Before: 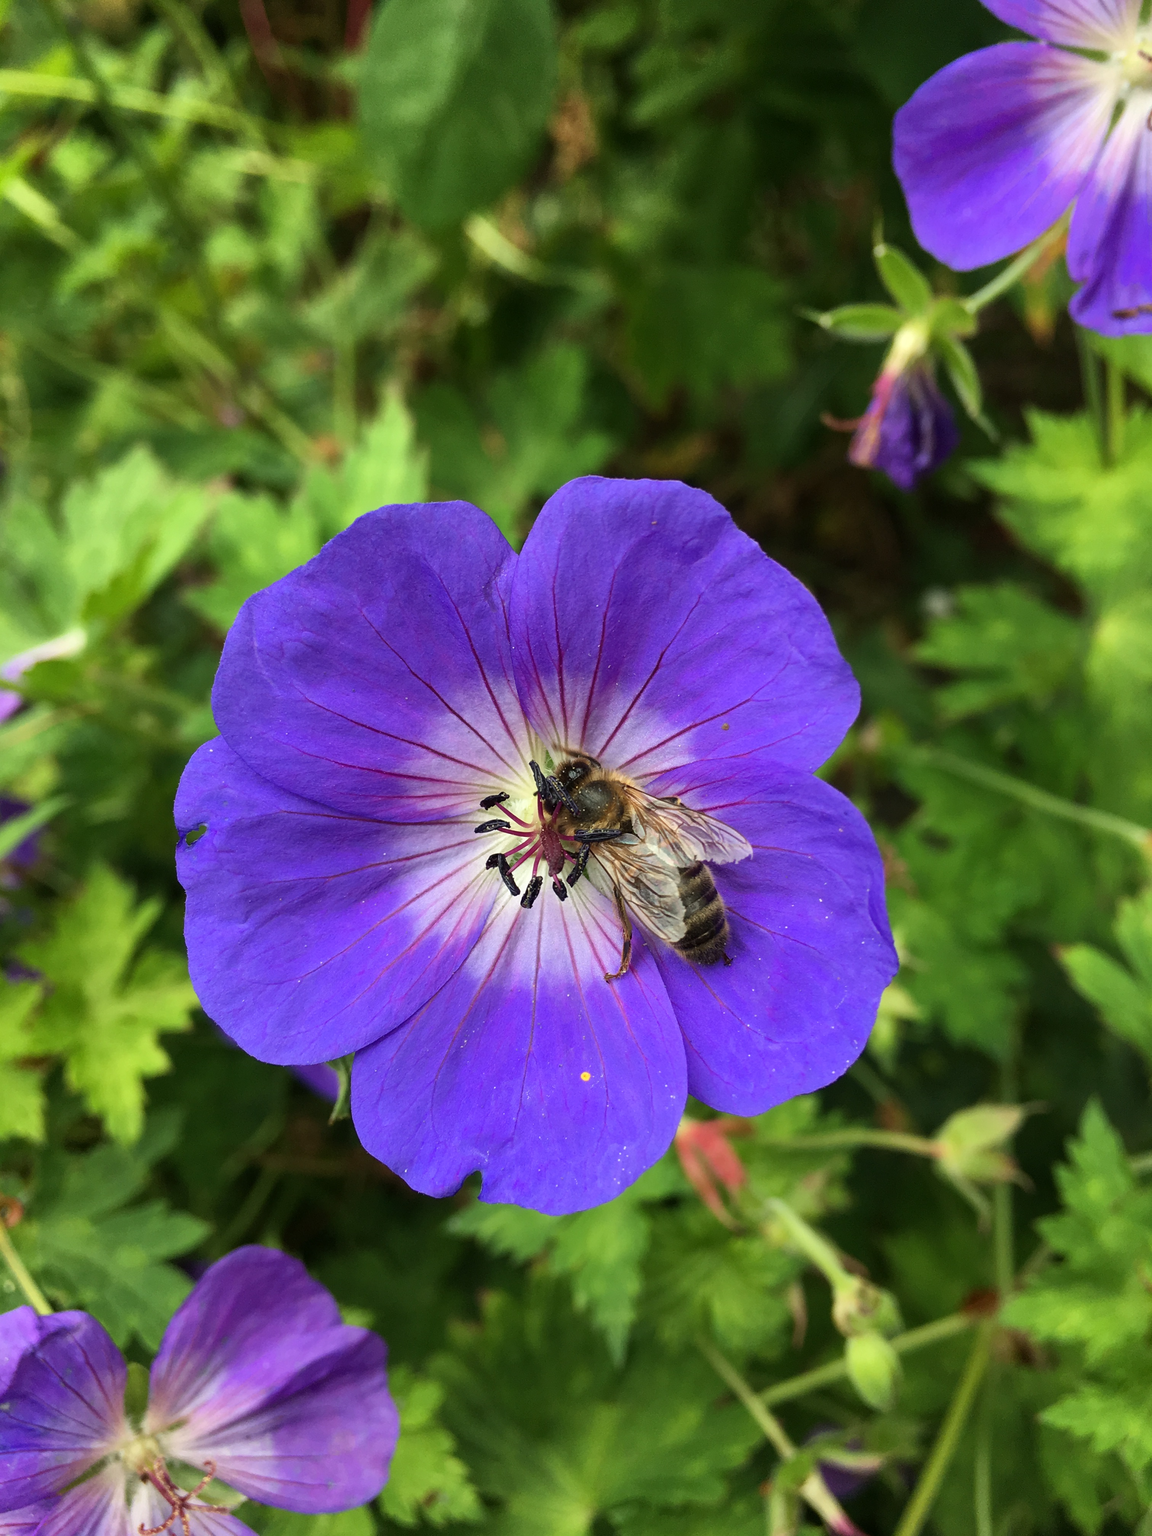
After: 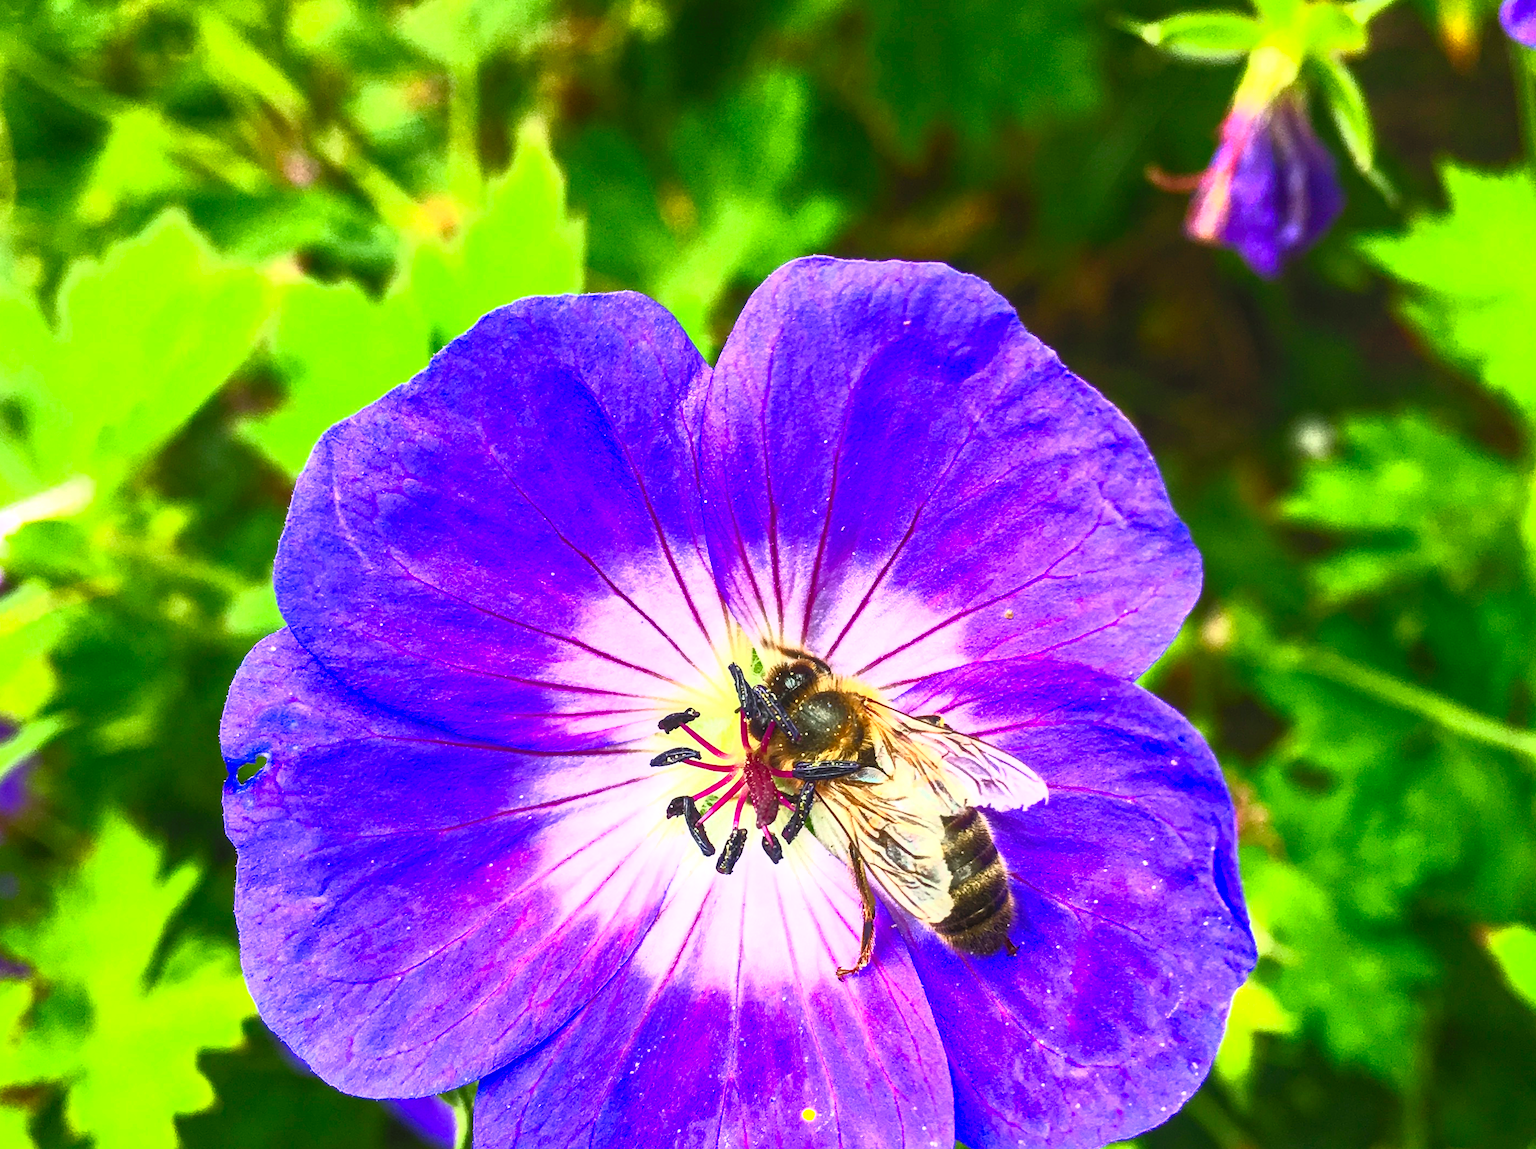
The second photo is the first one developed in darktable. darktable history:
contrast brightness saturation: contrast 0.983, brightness 0.984, saturation 0.989
crop: left 1.781%, top 19.37%, right 4.994%, bottom 28.276%
shadows and highlights: radius 334.99, shadows 63.38, highlights 5.3, compress 87.98%, highlights color adjustment 79.17%, soften with gaussian
local contrast: on, module defaults
